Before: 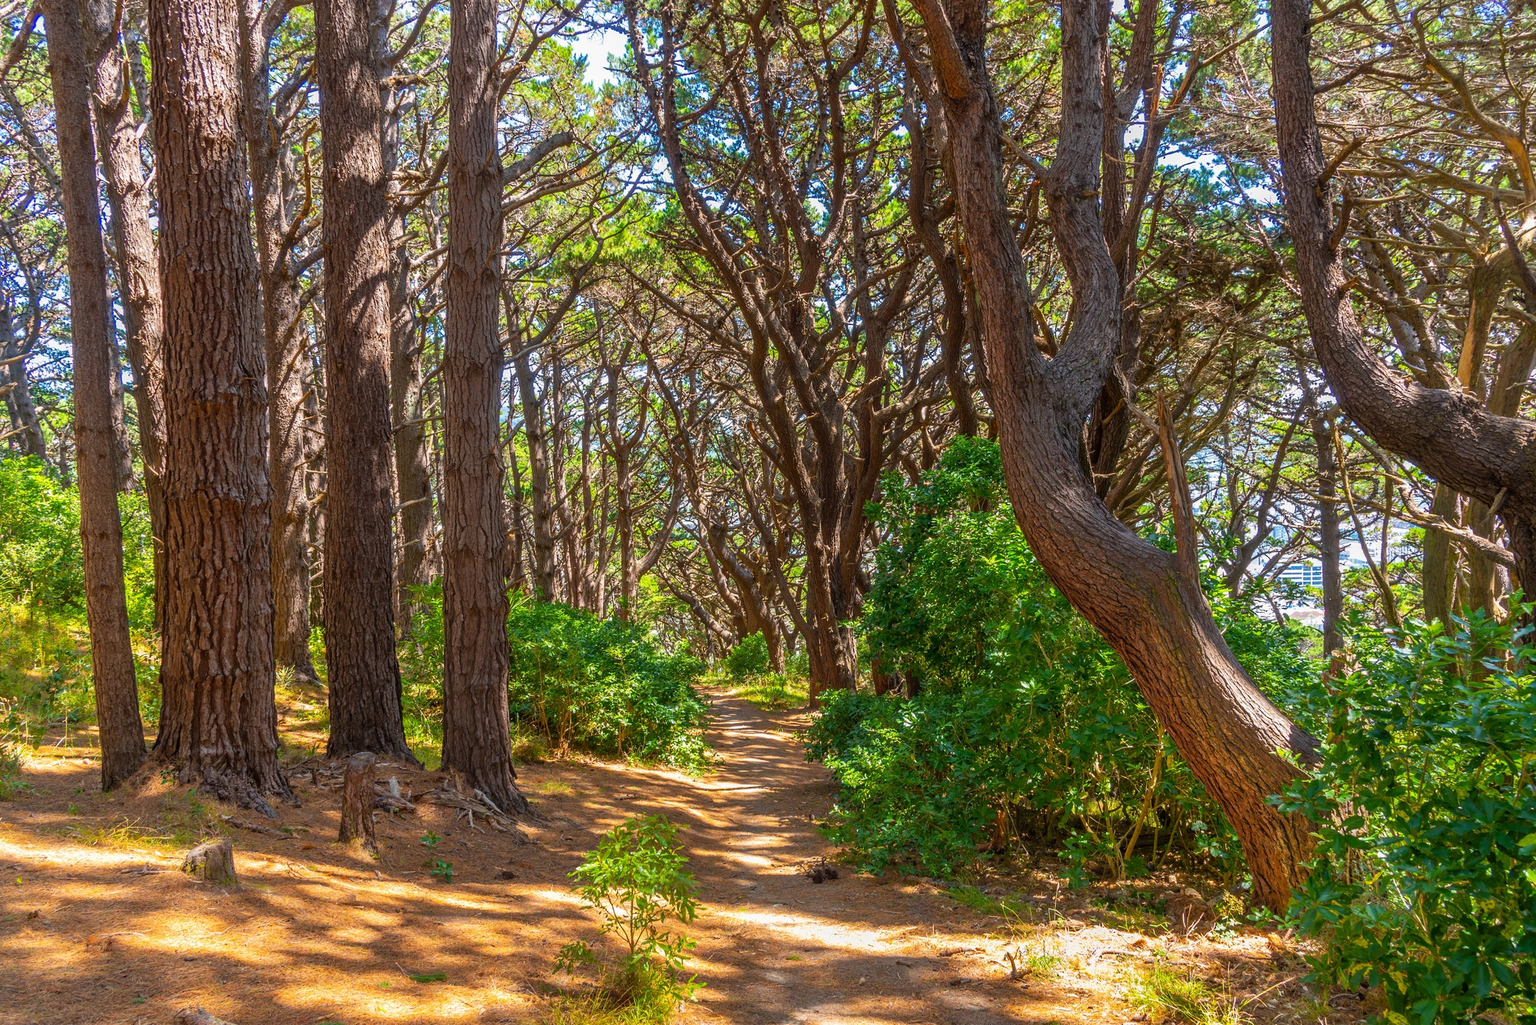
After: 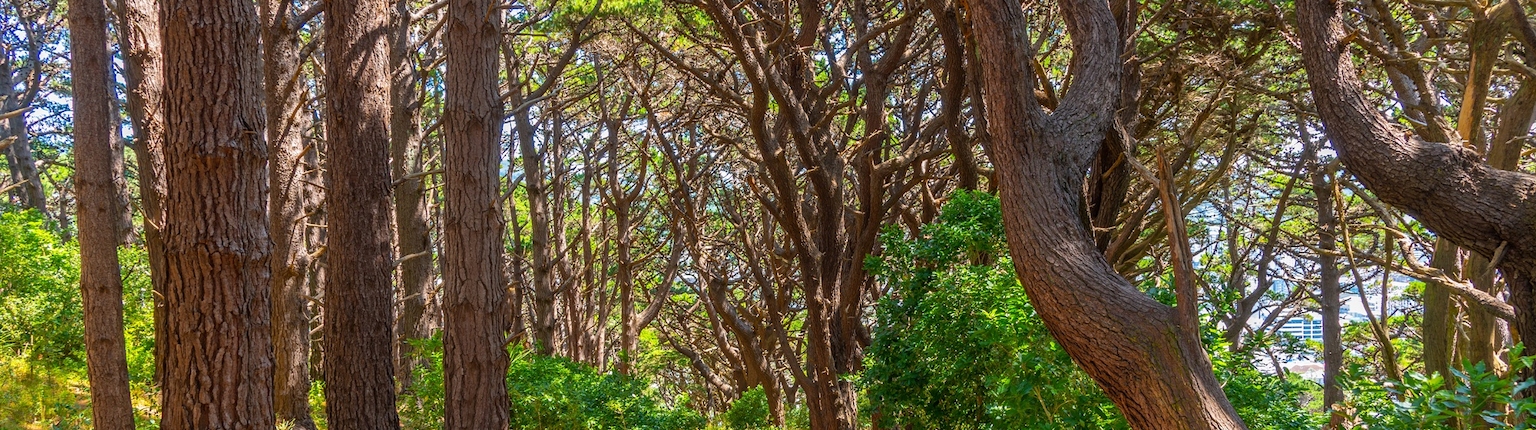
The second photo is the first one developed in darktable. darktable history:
crop and rotate: top 24.116%, bottom 33.8%
